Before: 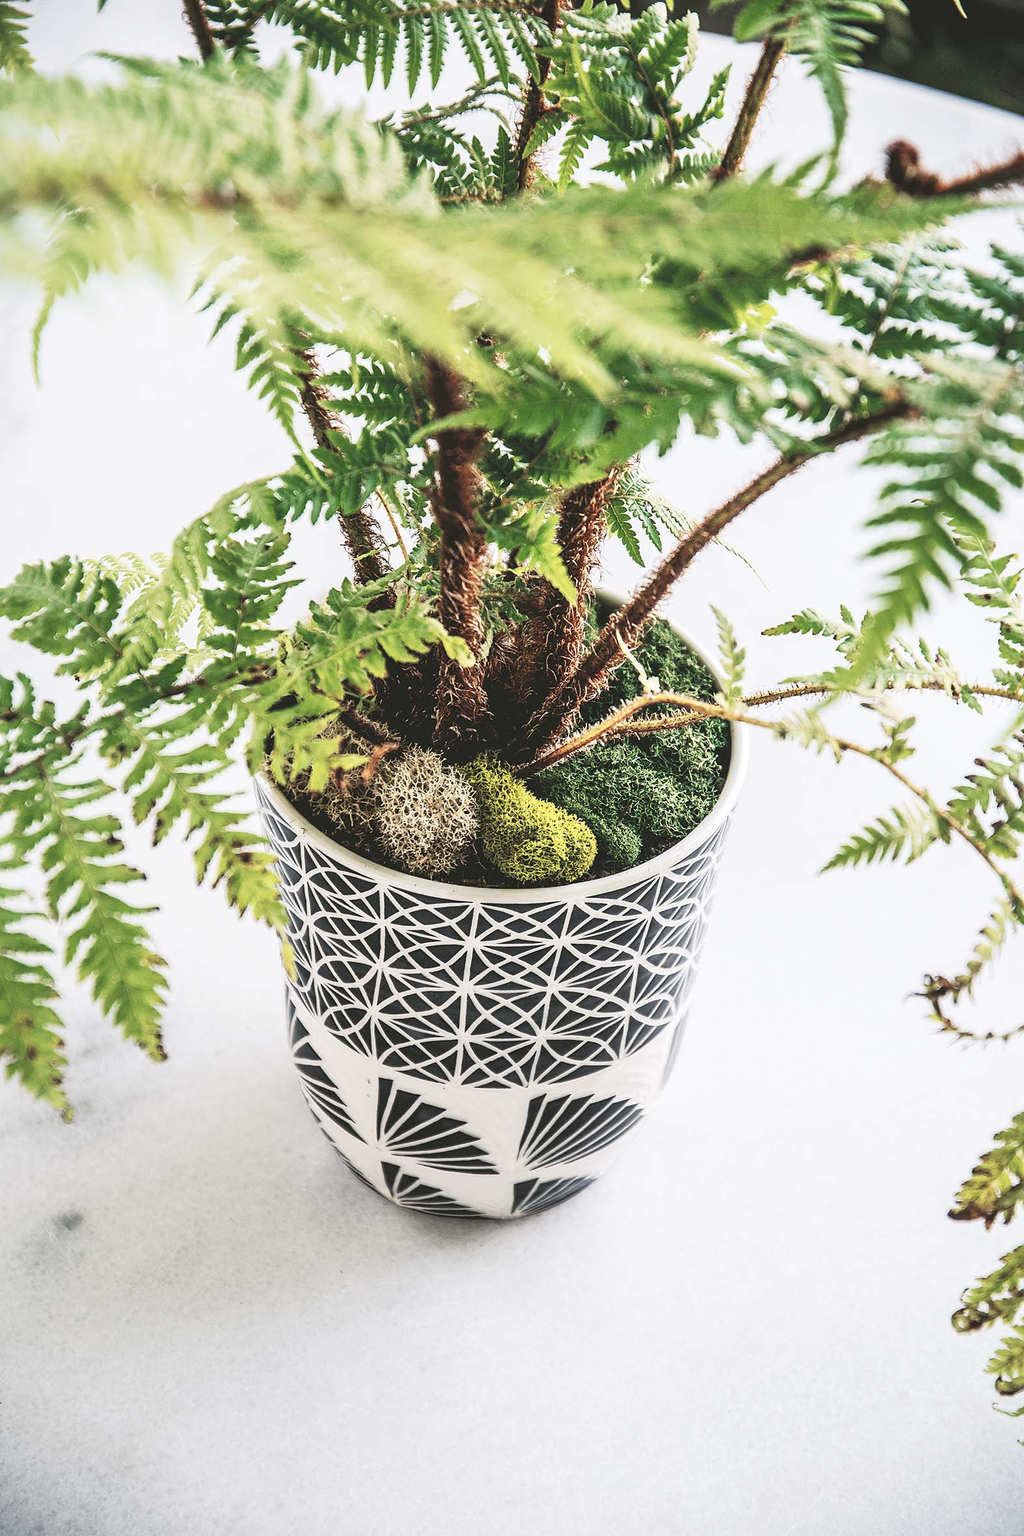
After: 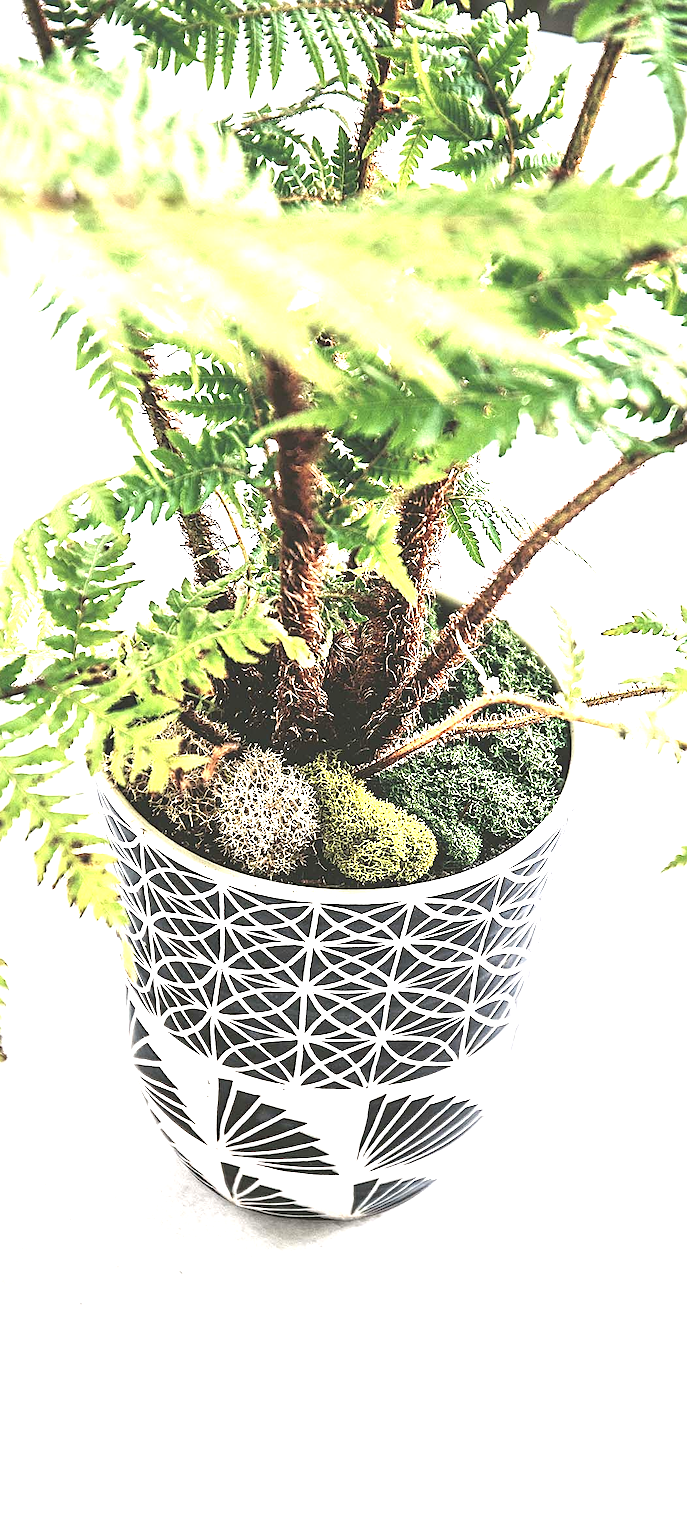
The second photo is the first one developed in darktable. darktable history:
sharpen: on, module defaults
exposure: exposure 0.742 EV, compensate highlight preservation false
tone equalizer: -8 EV -0.407 EV, -7 EV -0.393 EV, -6 EV -0.341 EV, -5 EV -0.219 EV, -3 EV 0.232 EV, -2 EV 0.318 EV, -1 EV 0.376 EV, +0 EV 0.387 EV, smoothing diameter 24.83%, edges refinement/feathering 10.87, preserve details guided filter
crop and rotate: left 15.685%, right 17.156%
